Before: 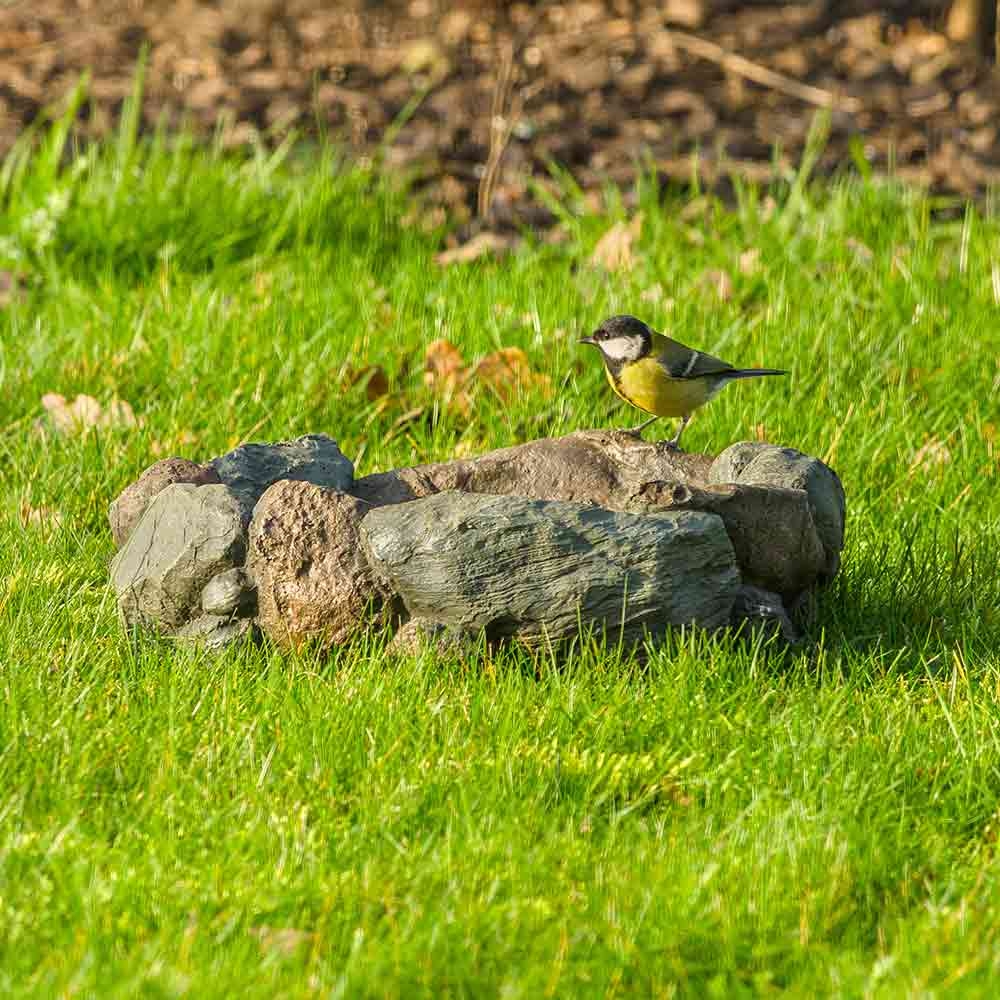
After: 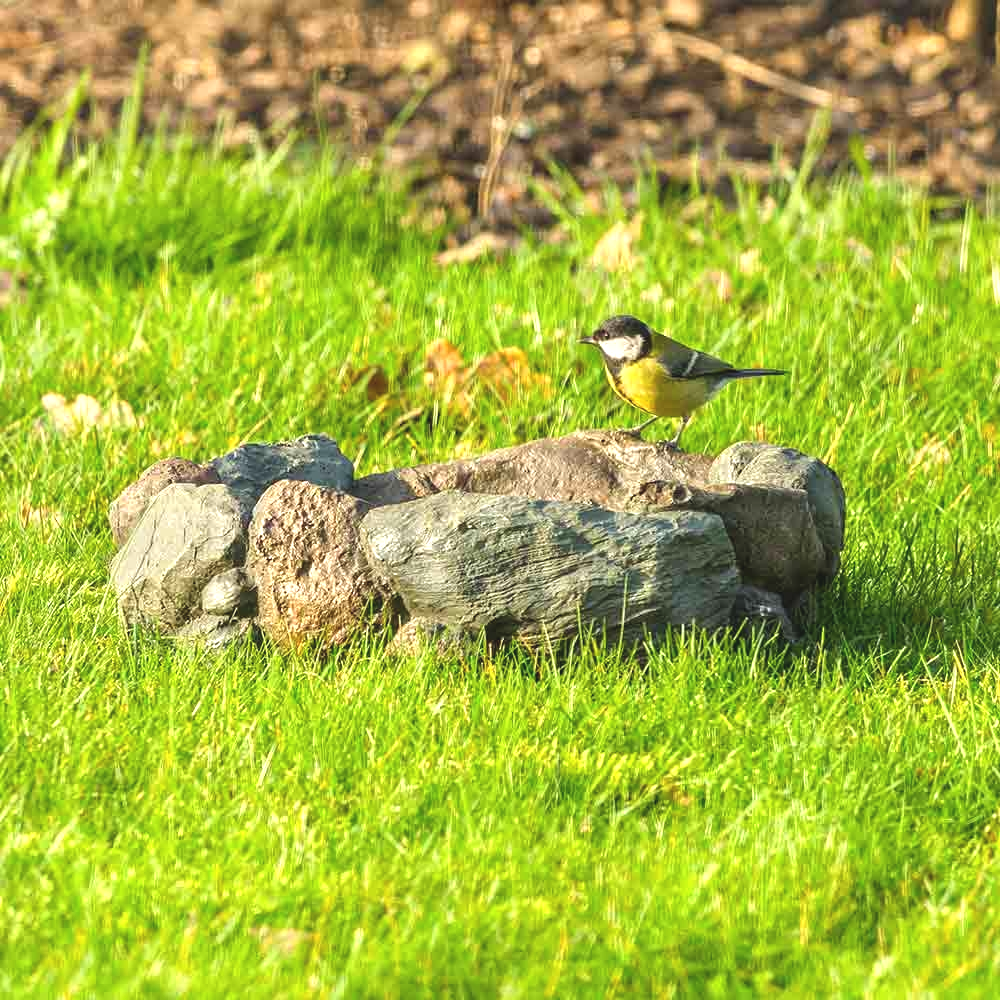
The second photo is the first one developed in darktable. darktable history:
exposure: black level correction -0.005, exposure 0.629 EV, compensate highlight preservation false
